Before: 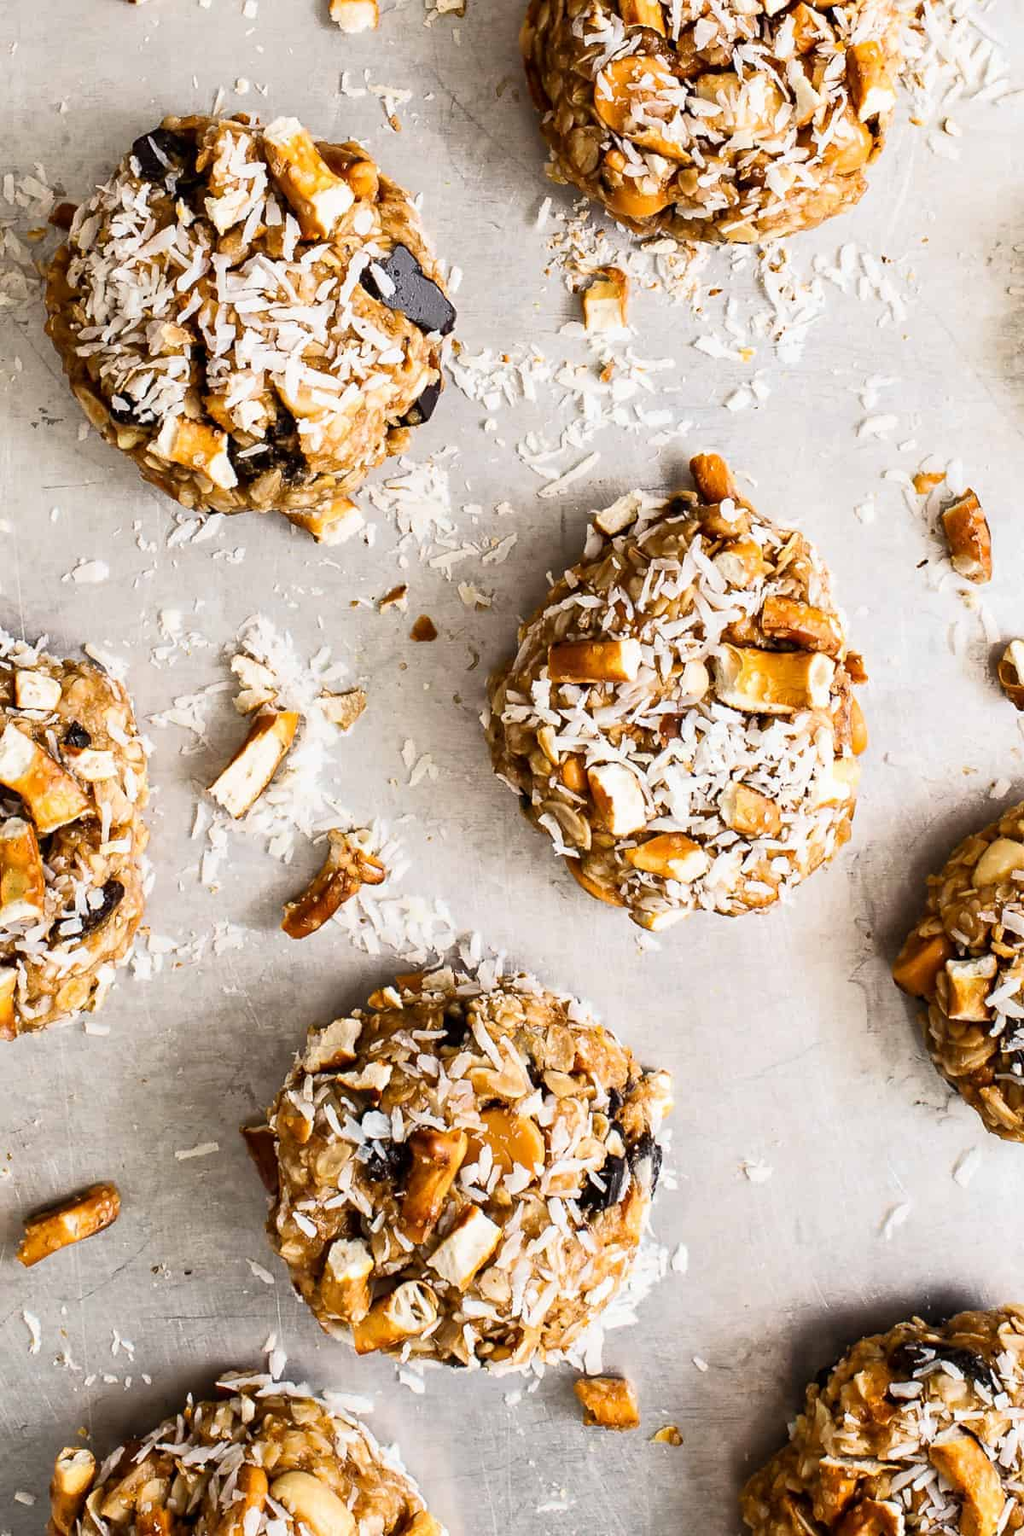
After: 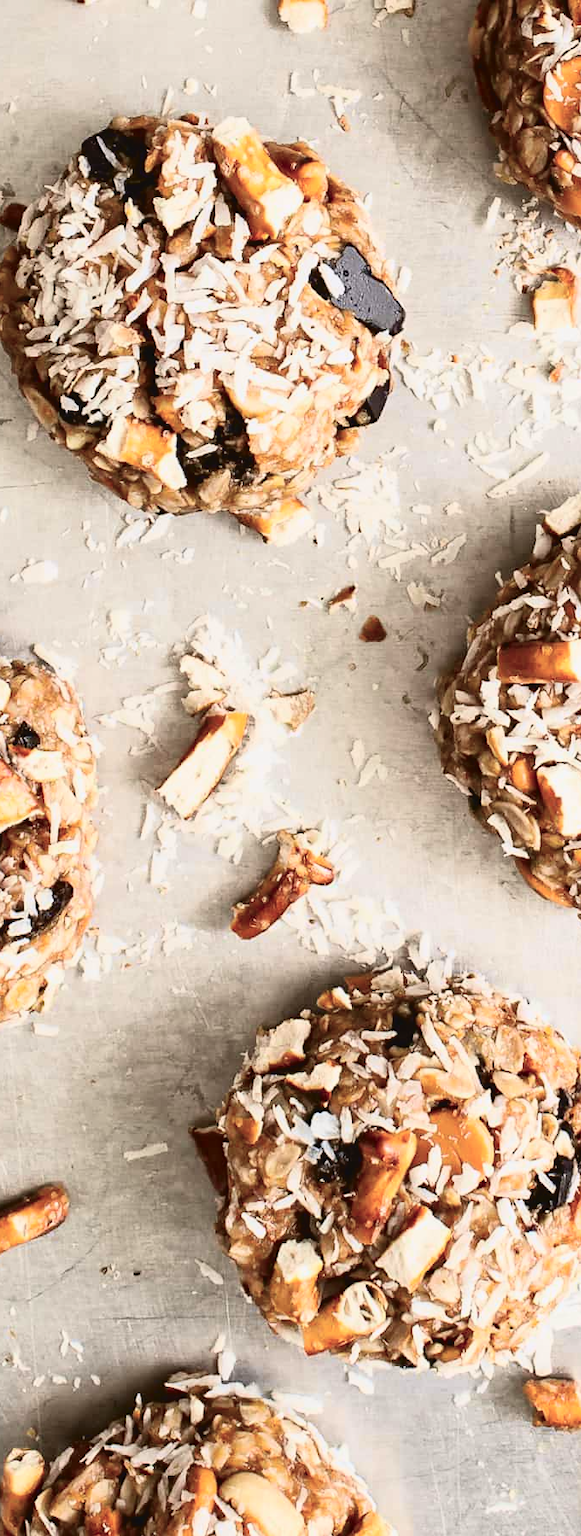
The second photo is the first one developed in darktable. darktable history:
tone curve: curves: ch0 [(0, 0.039) (0.104, 0.094) (0.285, 0.301) (0.689, 0.764) (0.89, 0.926) (0.994, 0.971)]; ch1 [(0, 0) (0.337, 0.249) (0.437, 0.411) (0.485, 0.487) (0.515, 0.514) (0.566, 0.563) (0.641, 0.655) (1, 1)]; ch2 [(0, 0) (0.314, 0.301) (0.421, 0.411) (0.502, 0.505) (0.528, 0.54) (0.557, 0.555) (0.612, 0.583) (0.722, 0.67) (1, 1)], color space Lab, independent channels
crop: left 5.002%, right 38.21%
